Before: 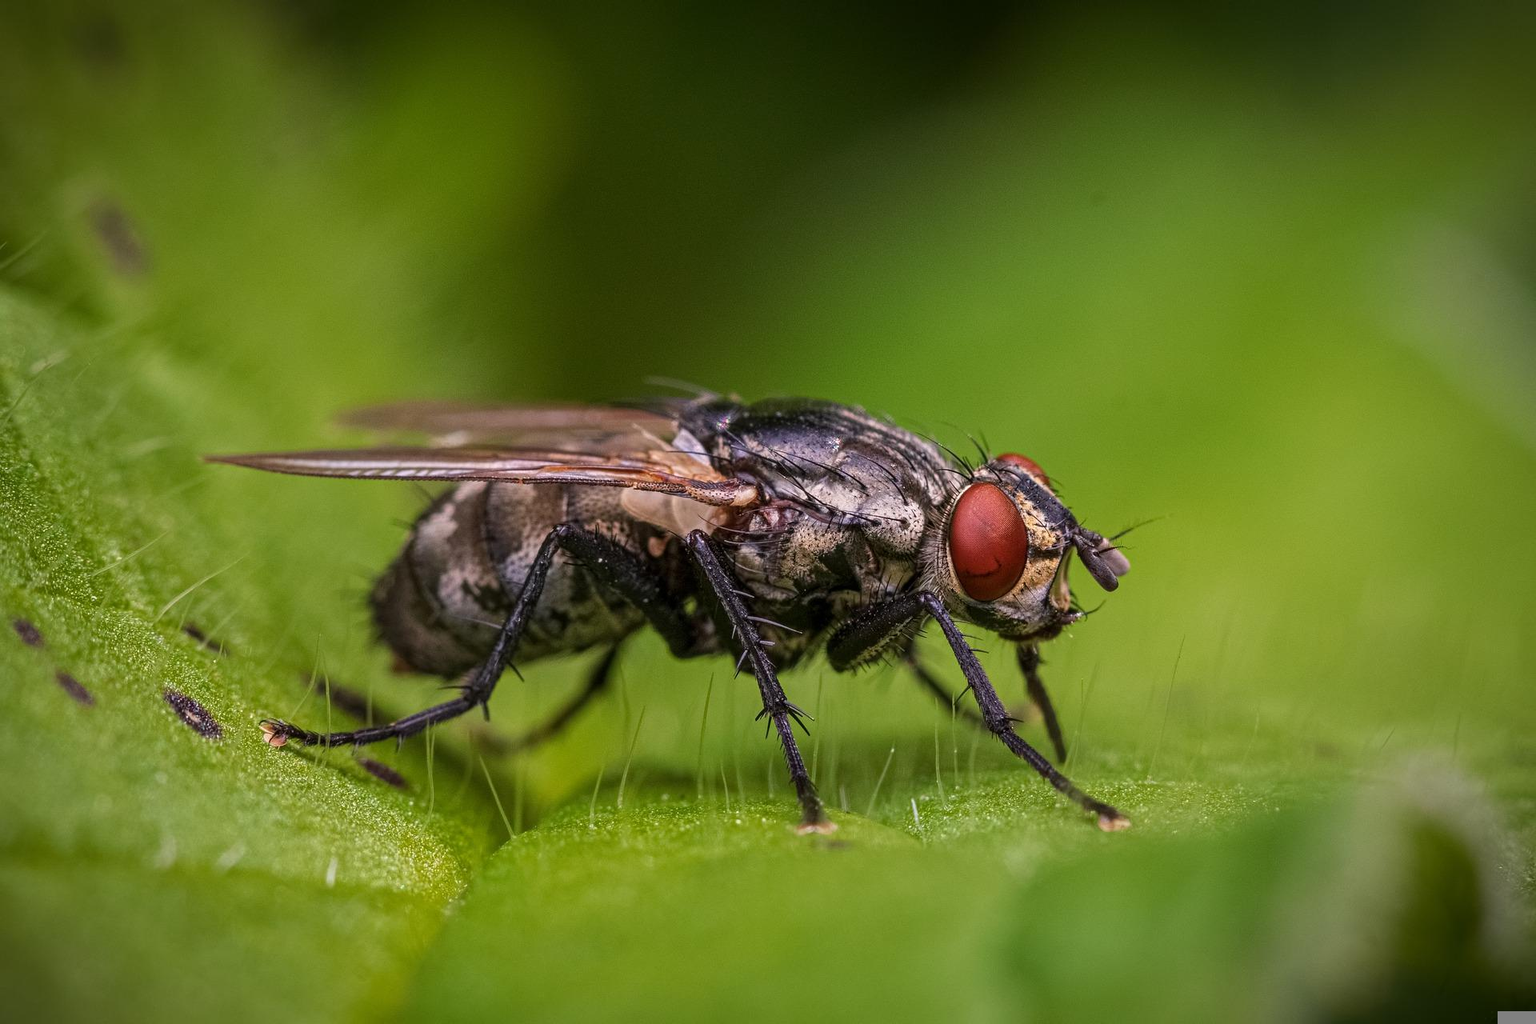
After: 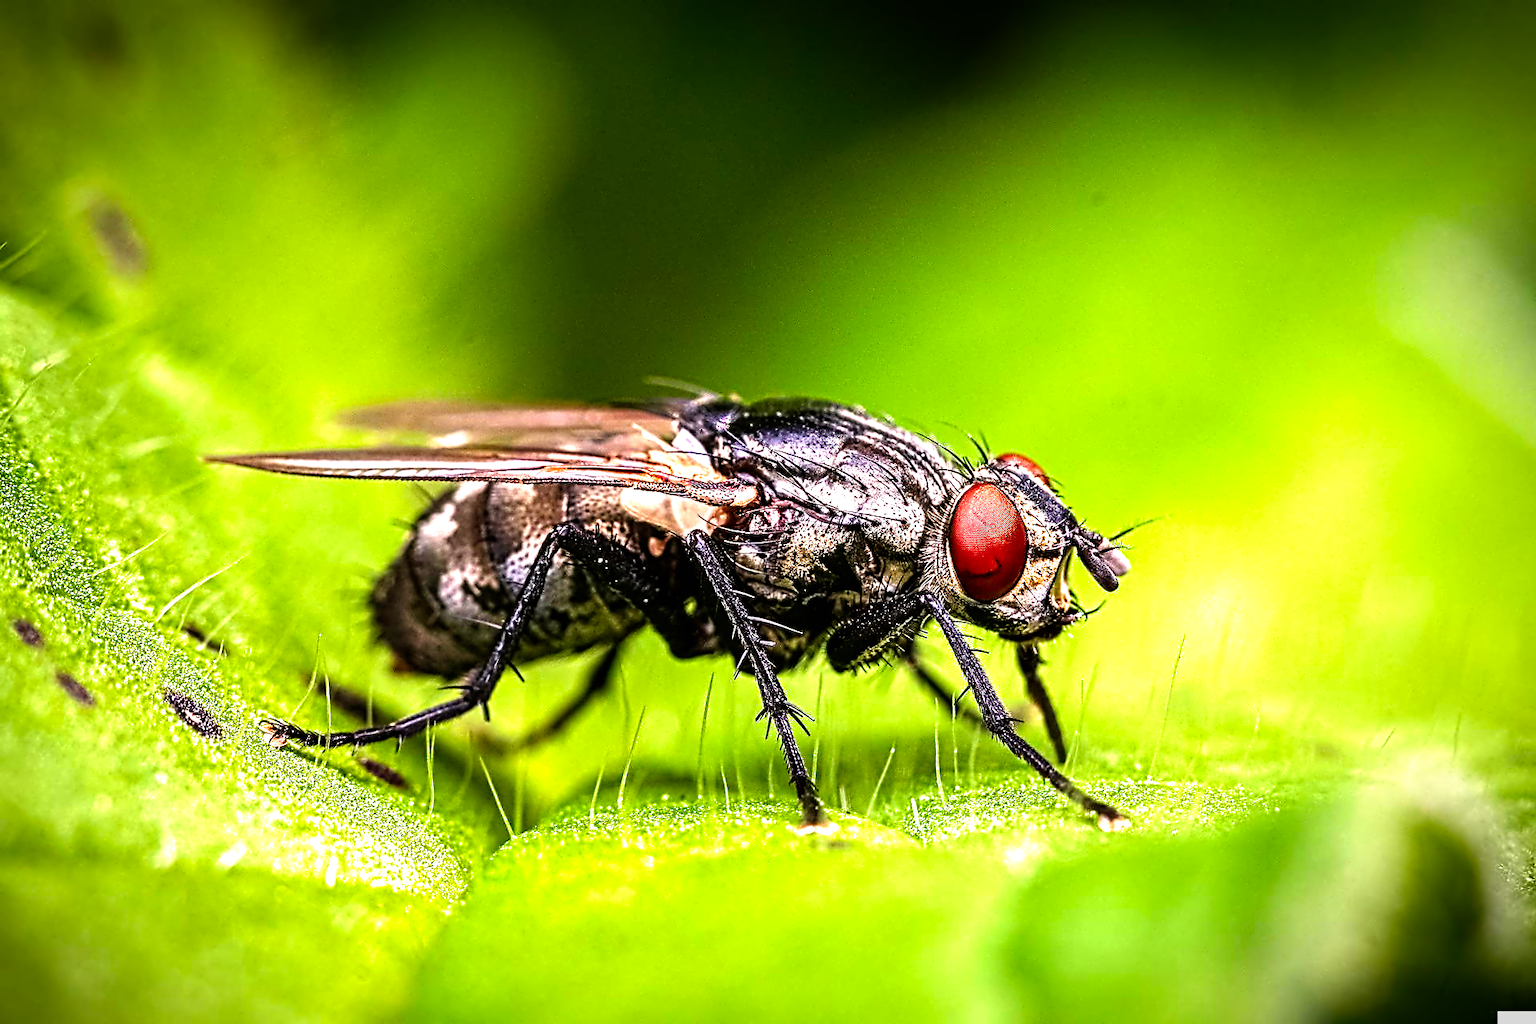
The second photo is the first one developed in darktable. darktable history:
exposure: black level correction -0.005, exposure 1.002 EV, compensate highlight preservation false
contrast equalizer: y [[0.5, 0.5, 0.5, 0.515, 0.749, 0.84], [0.5 ×6], [0.5 ×6], [0, 0, 0, 0.001, 0.067, 0.262], [0 ×6]]
filmic rgb: black relative exposure -8.2 EV, white relative exposure 2.2 EV, threshold 3 EV, hardness 7.11, latitude 85.74%, contrast 1.696, highlights saturation mix -4%, shadows ↔ highlights balance -2.69%, preserve chrominance no, color science v5 (2021), contrast in shadows safe, contrast in highlights safe, enable highlight reconstruction true
